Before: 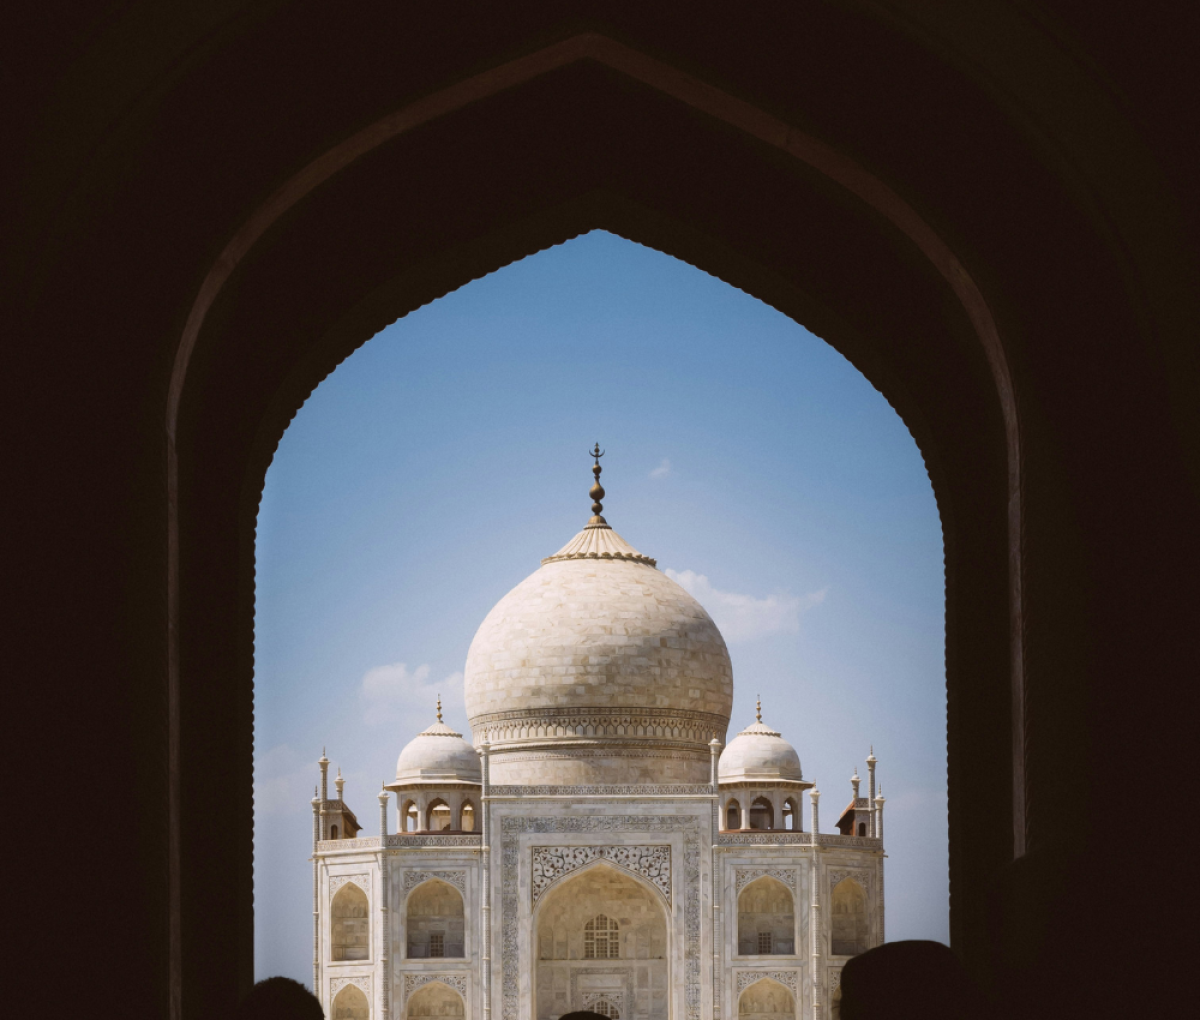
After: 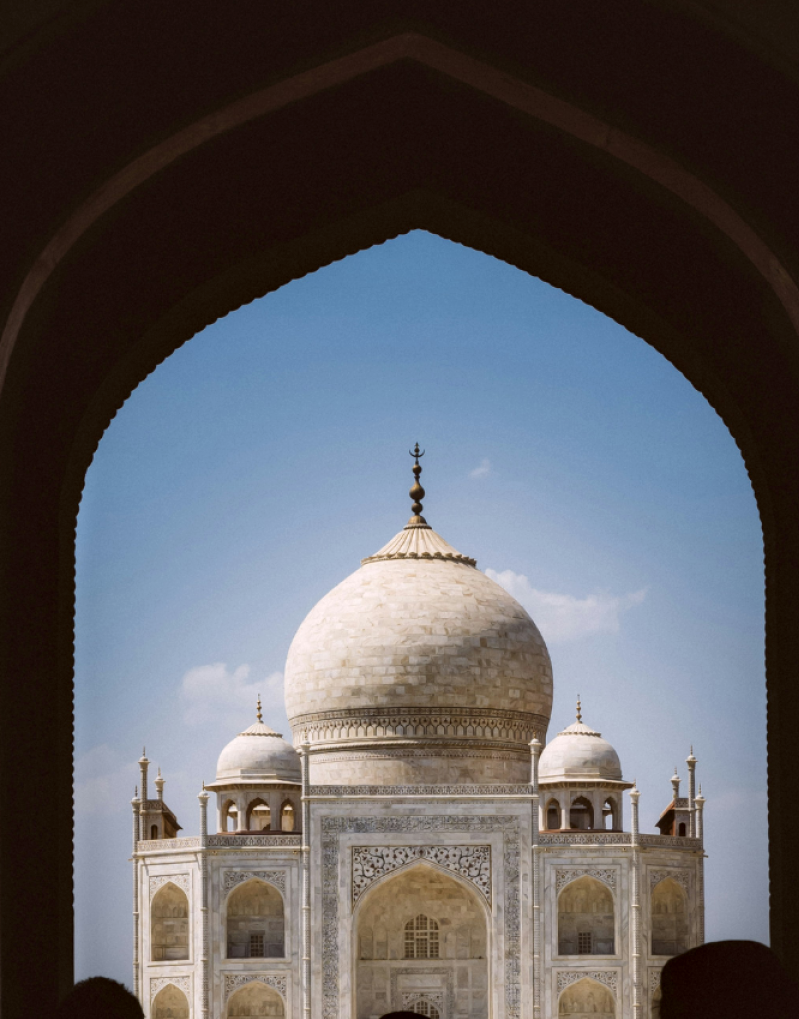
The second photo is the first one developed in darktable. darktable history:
local contrast: shadows 94%
crop and rotate: left 15.055%, right 18.278%
